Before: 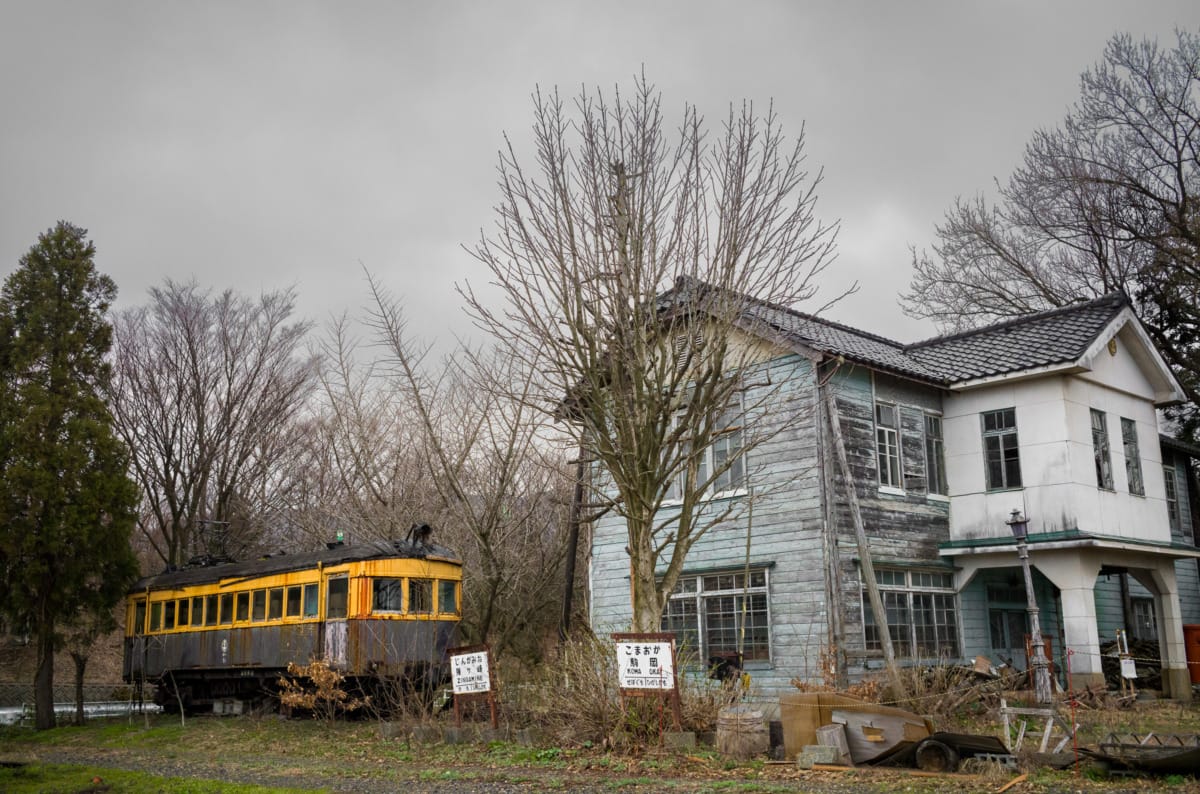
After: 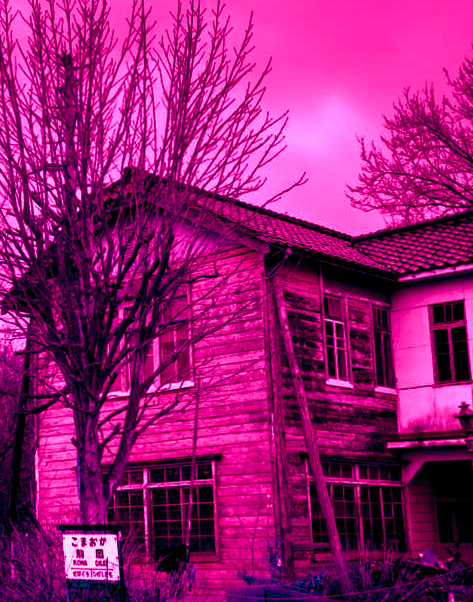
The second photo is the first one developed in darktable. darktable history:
color balance rgb: shadows lift › luminance -18.76%, shadows lift › chroma 35.44%, power › luminance -3.76%, power › hue 142.17°, highlights gain › chroma 7.5%, highlights gain › hue 184.75°, global offset › luminance -0.52%, global offset › chroma 0.91%, global offset › hue 173.36°, shadows fall-off 300%, white fulcrum 2 EV, highlights fall-off 300%, linear chroma grading › shadows 17.19%, linear chroma grading › highlights 61.12%, linear chroma grading › global chroma 50%, hue shift -150.52°, perceptual brilliance grading › global brilliance 12%, mask middle-gray fulcrum 100%, contrast gray fulcrum 38.43%, contrast 35.15%, saturation formula JzAzBz (2021)
white balance: red 1.08, blue 0.791
crop: left 45.721%, top 13.393%, right 14.118%, bottom 10.01%
rotate and perspective: rotation 0.192°, lens shift (horizontal) -0.015, crop left 0.005, crop right 0.996, crop top 0.006, crop bottom 0.99
